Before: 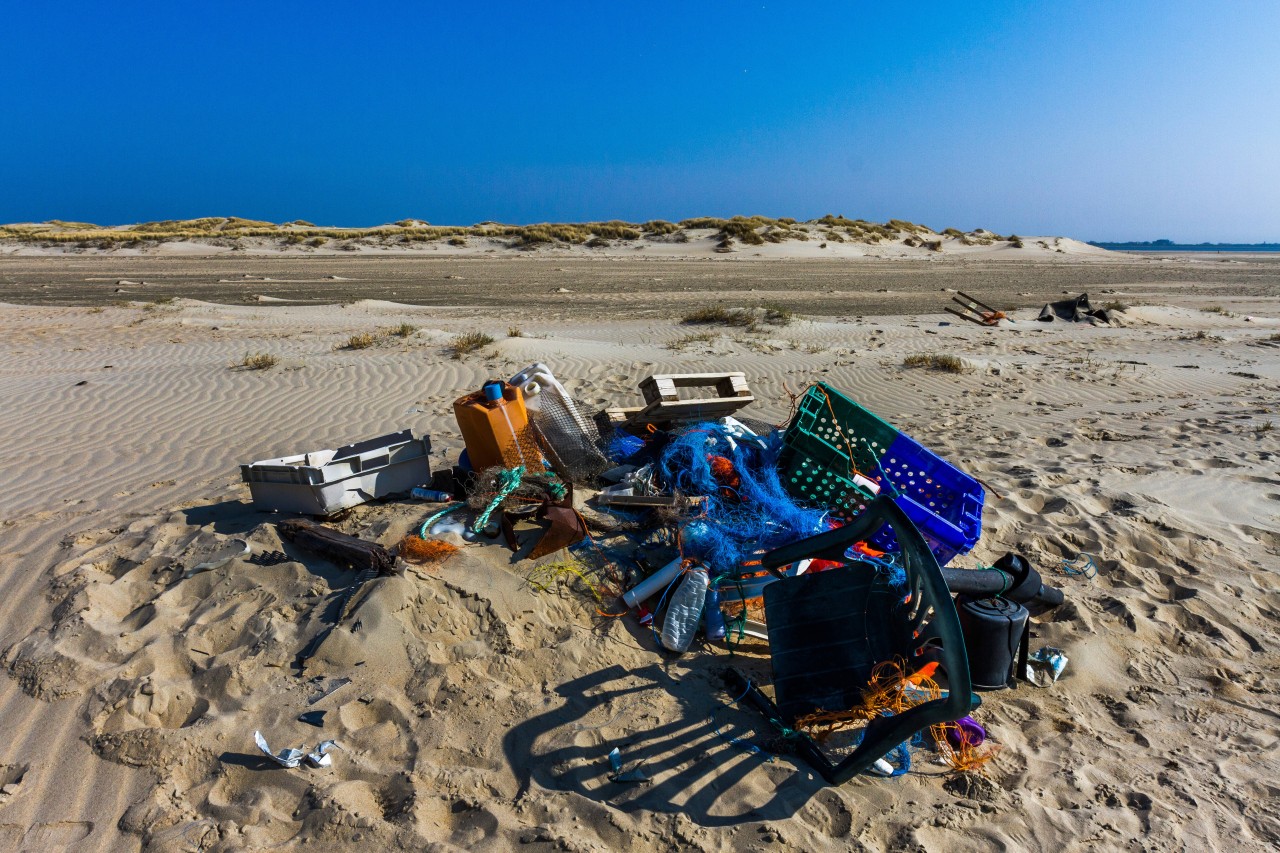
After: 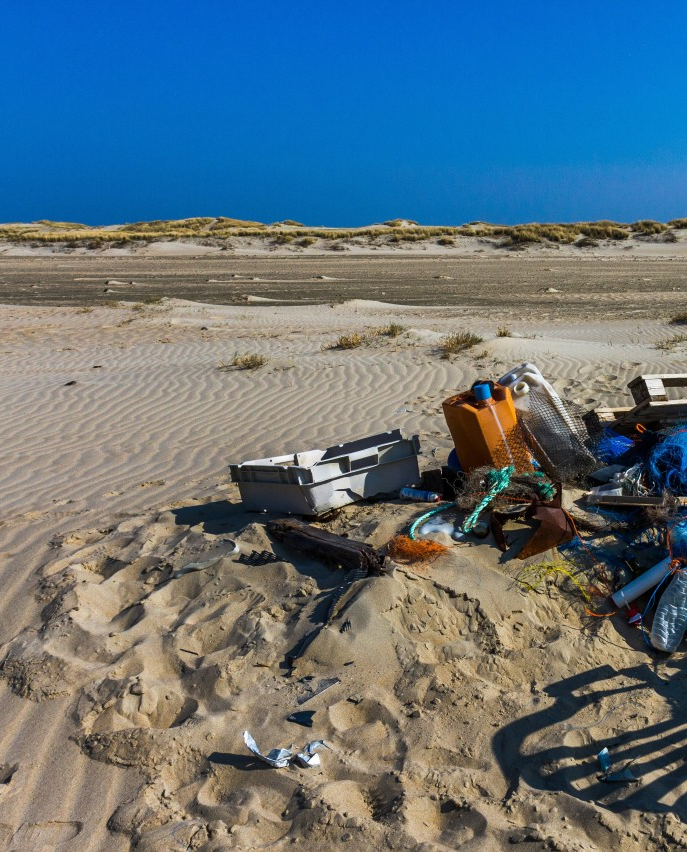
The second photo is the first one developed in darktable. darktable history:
crop: left 0.93%, right 45.329%, bottom 0.082%
